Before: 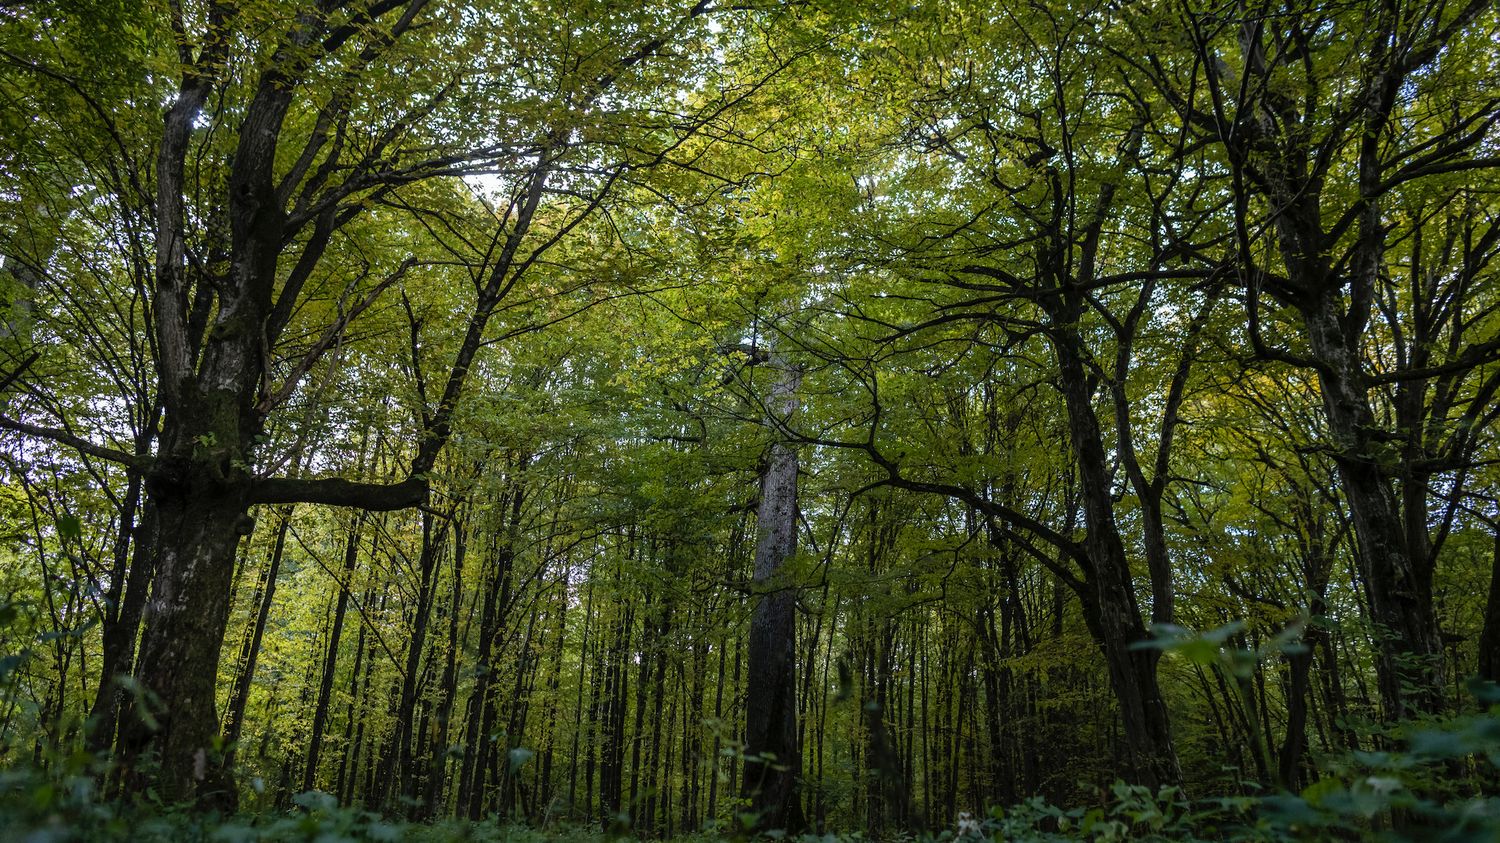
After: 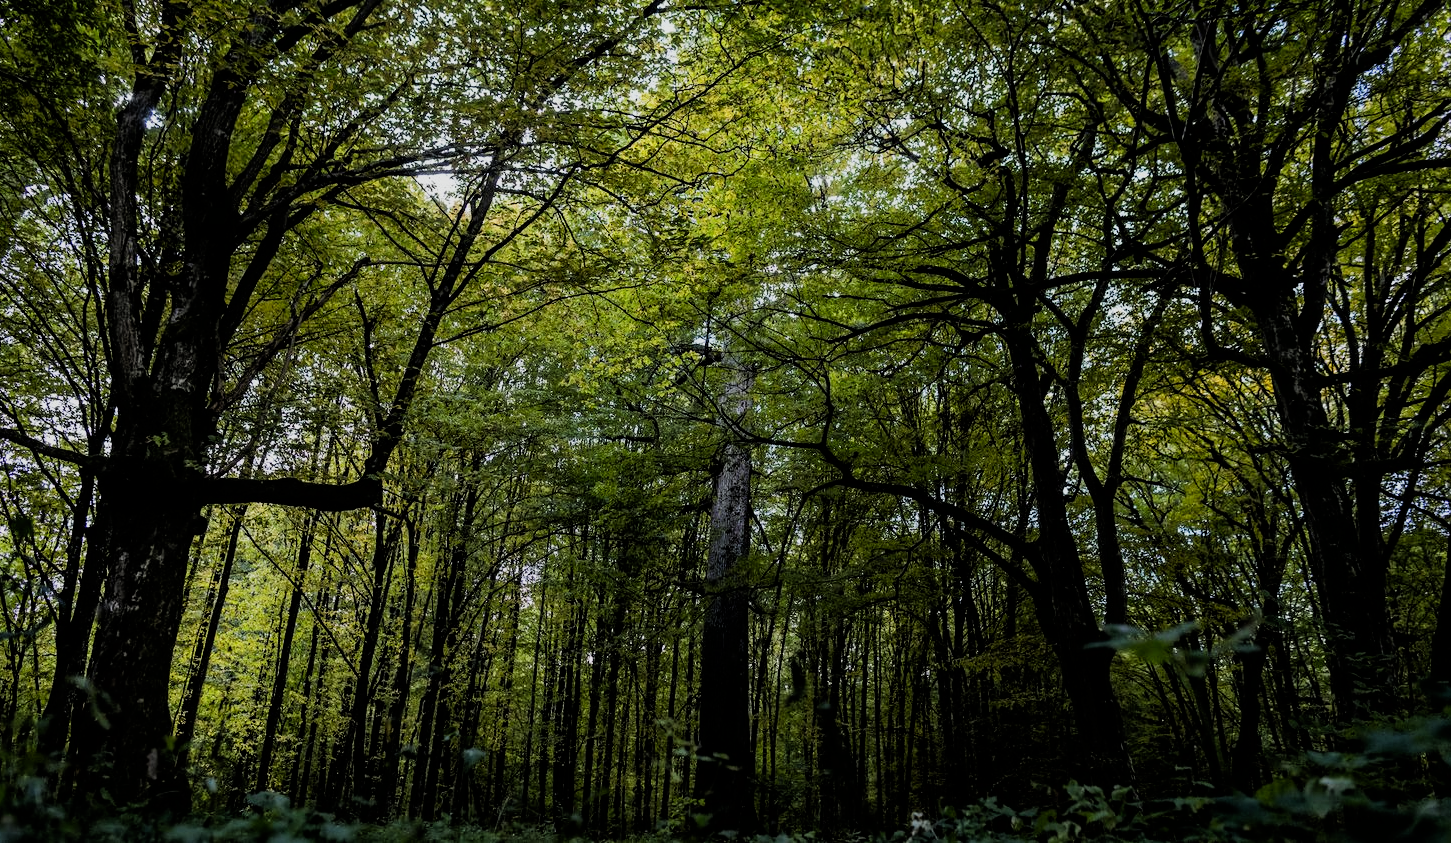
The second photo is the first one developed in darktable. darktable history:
color zones: curves: ch0 [(0.25, 0.5) (0.428, 0.473) (0.75, 0.5)]; ch1 [(0.243, 0.479) (0.398, 0.452) (0.75, 0.5)]
filmic rgb: black relative exposure -5 EV, hardness 2.88, contrast 1.3, highlights saturation mix -30%
crop and rotate: left 3.238%
contrast brightness saturation: saturation 0.13
